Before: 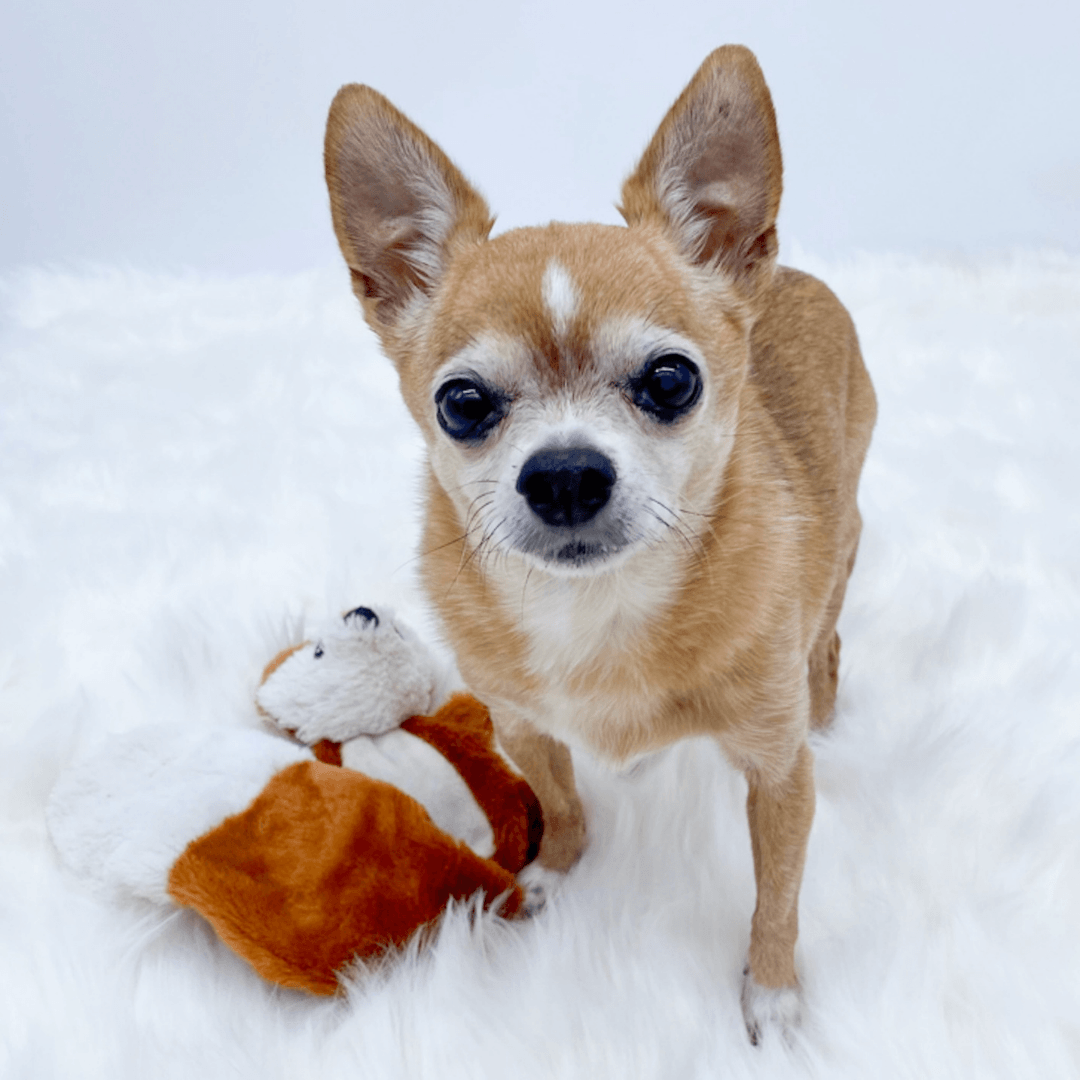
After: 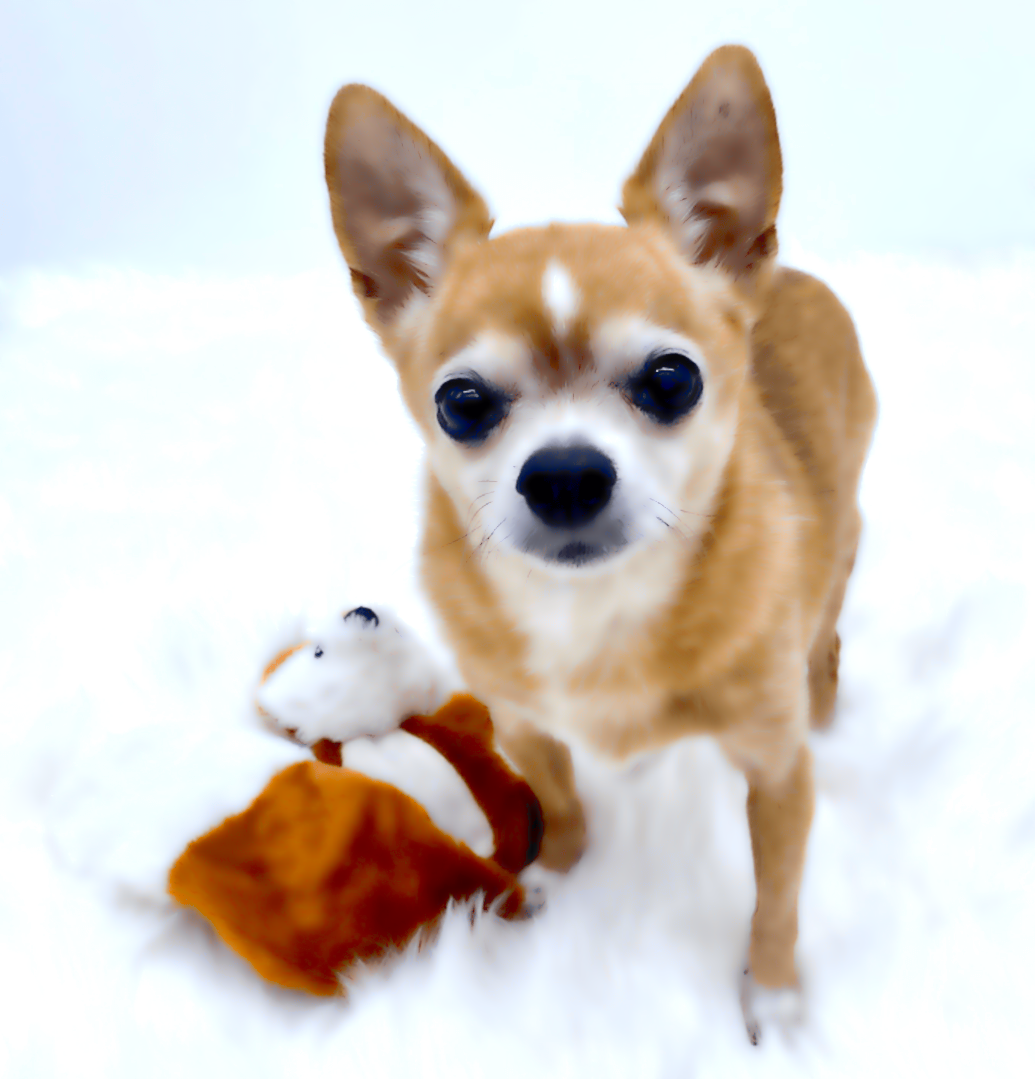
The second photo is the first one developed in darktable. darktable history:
tone equalizer: -8 EV -0.417 EV, -7 EV -0.389 EV, -6 EV -0.333 EV, -5 EV -0.222 EV, -3 EV 0.222 EV, -2 EV 0.333 EV, -1 EV 0.389 EV, +0 EV 0.417 EV, edges refinement/feathering 500, mask exposure compensation -1.57 EV, preserve details no
color balance: contrast fulcrum 17.78%
color balance rgb: linear chroma grading › global chroma 33.4%
crop: right 4.126%, bottom 0.031%
local contrast: mode bilateral grid, contrast 25, coarseness 50, detail 123%, midtone range 0.2
lowpass: radius 4, soften with bilateral filter, unbound 0
